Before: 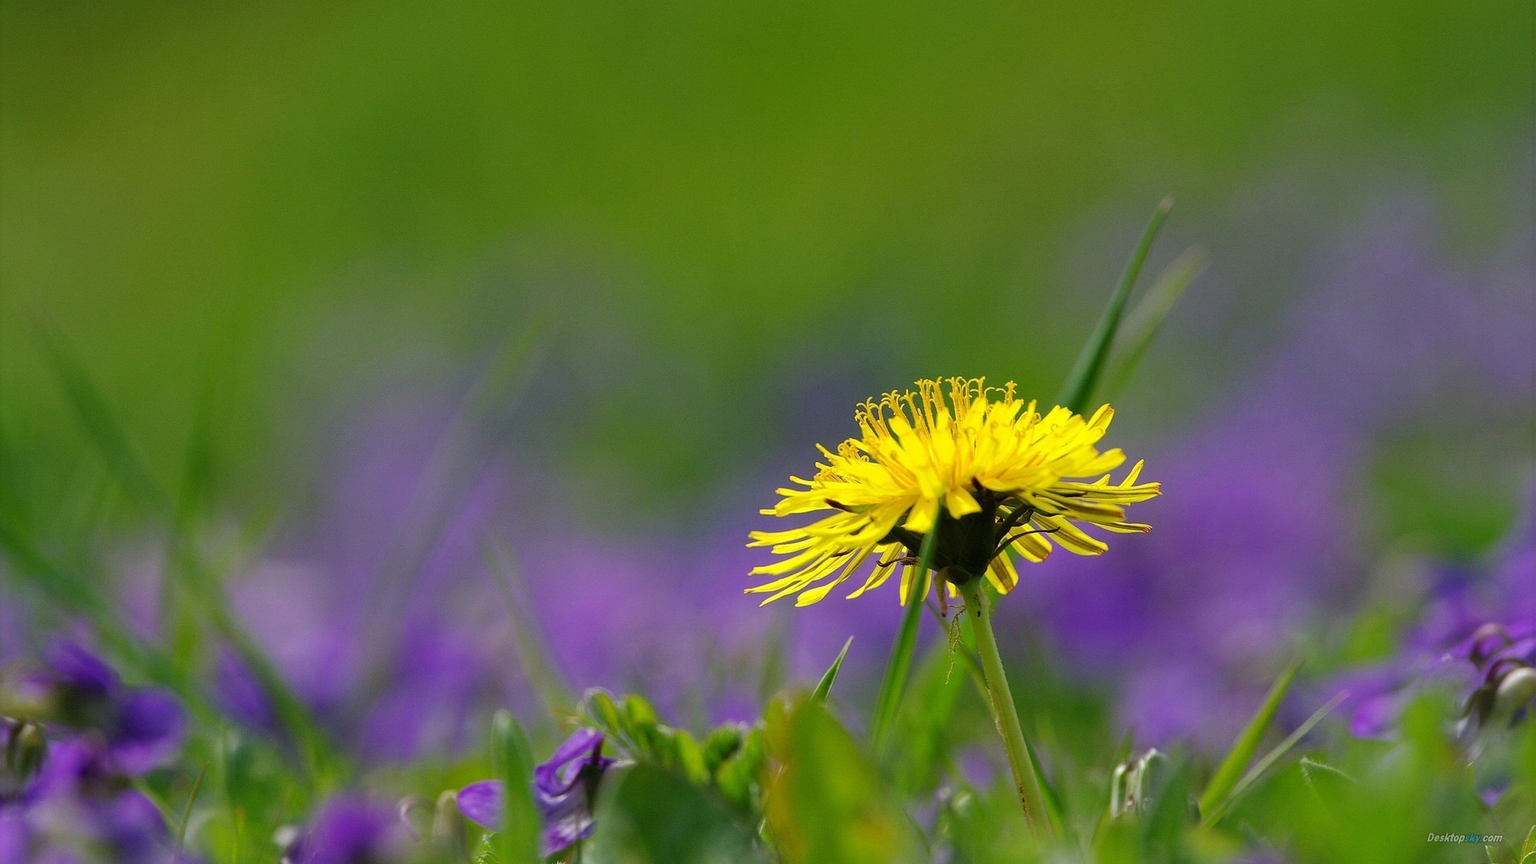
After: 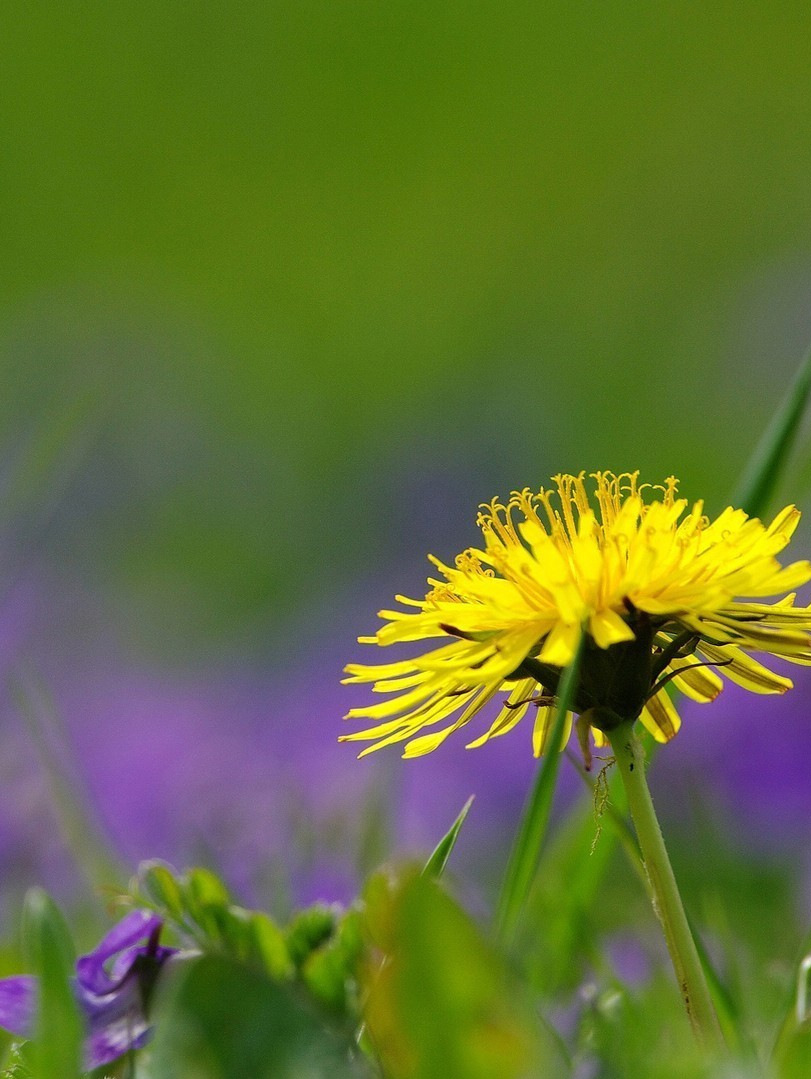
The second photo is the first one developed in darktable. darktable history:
crop: left 30.858%, right 26.894%
